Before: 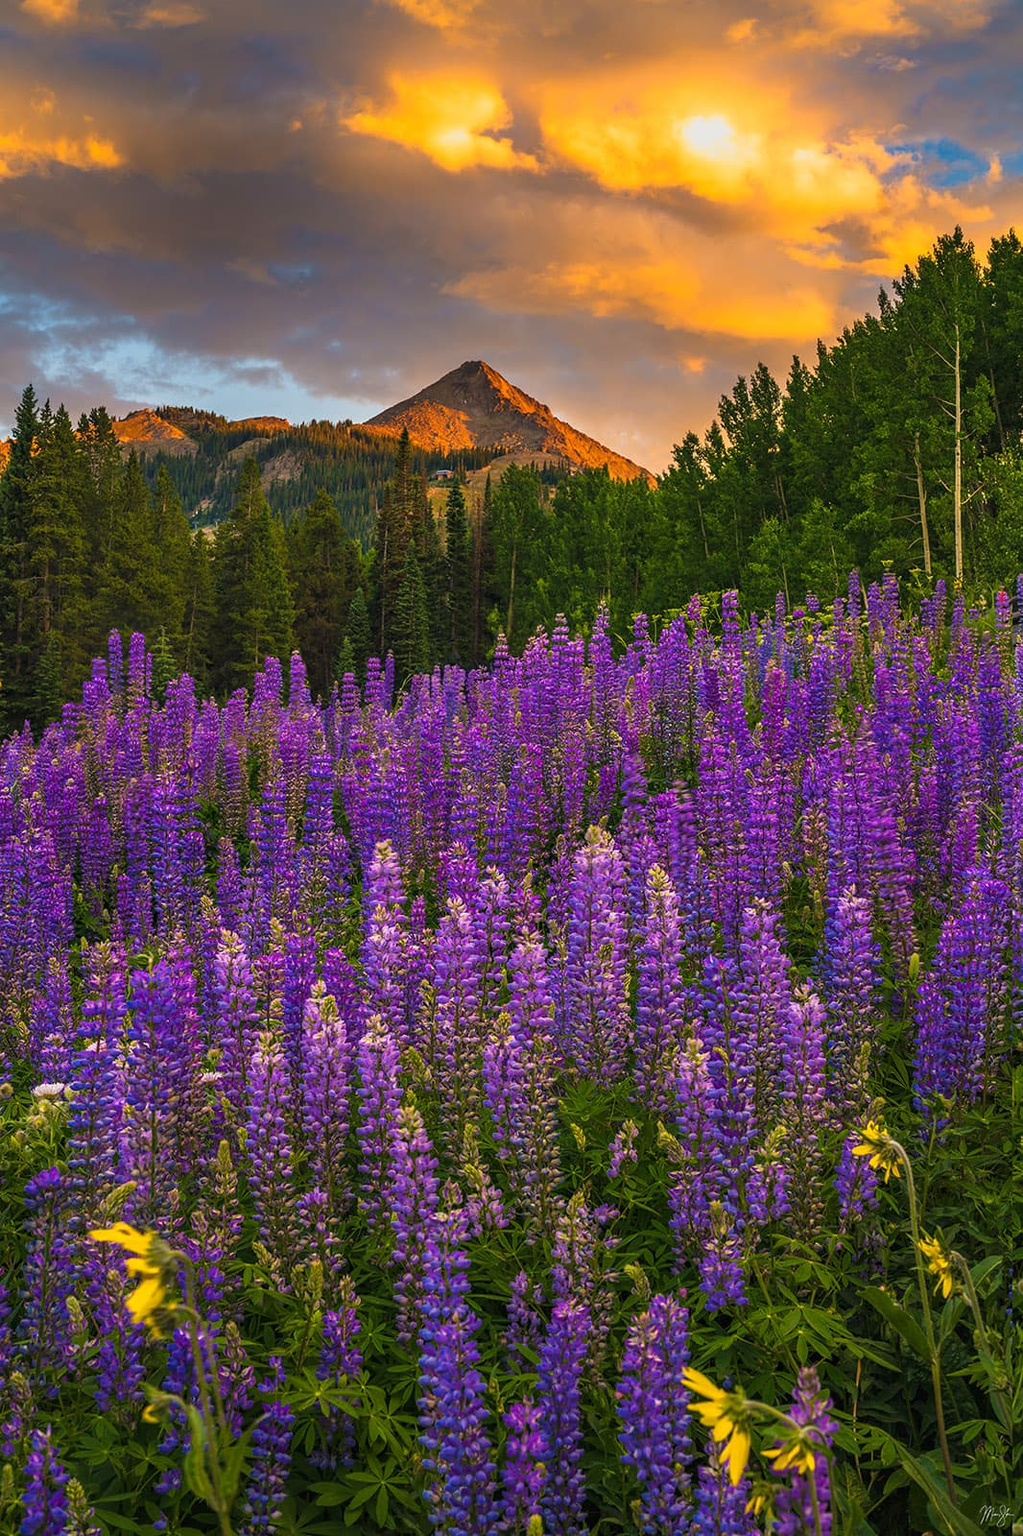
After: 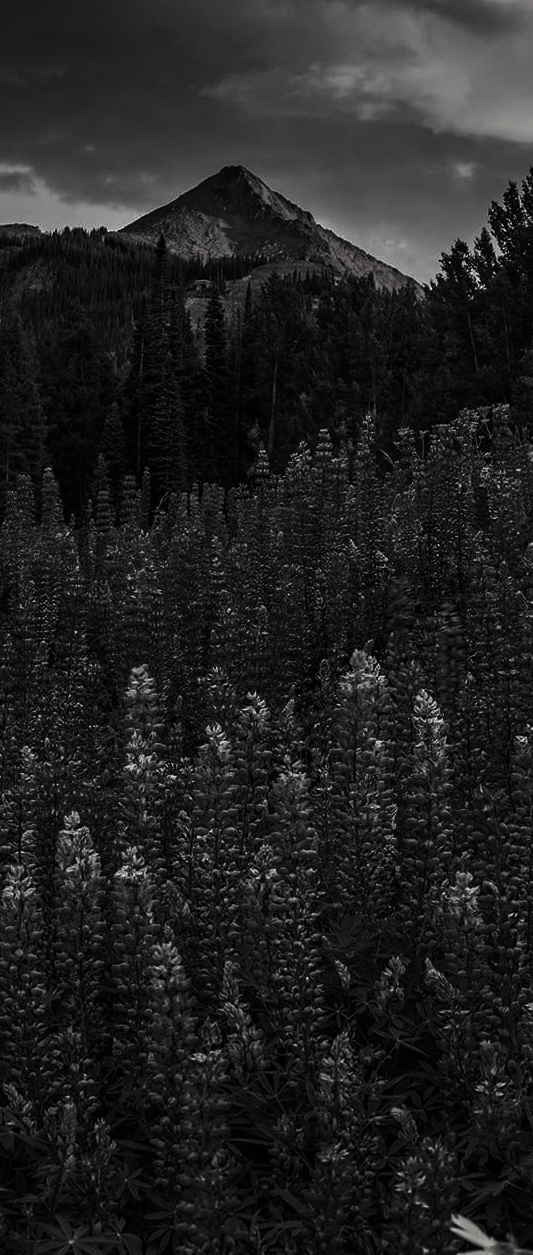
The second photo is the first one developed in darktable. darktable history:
contrast brightness saturation: contrast -0.025, brightness -0.609, saturation -0.981
crop and rotate: angle 0.018°, left 24.459%, top 13.143%, right 25.497%, bottom 8.361%
